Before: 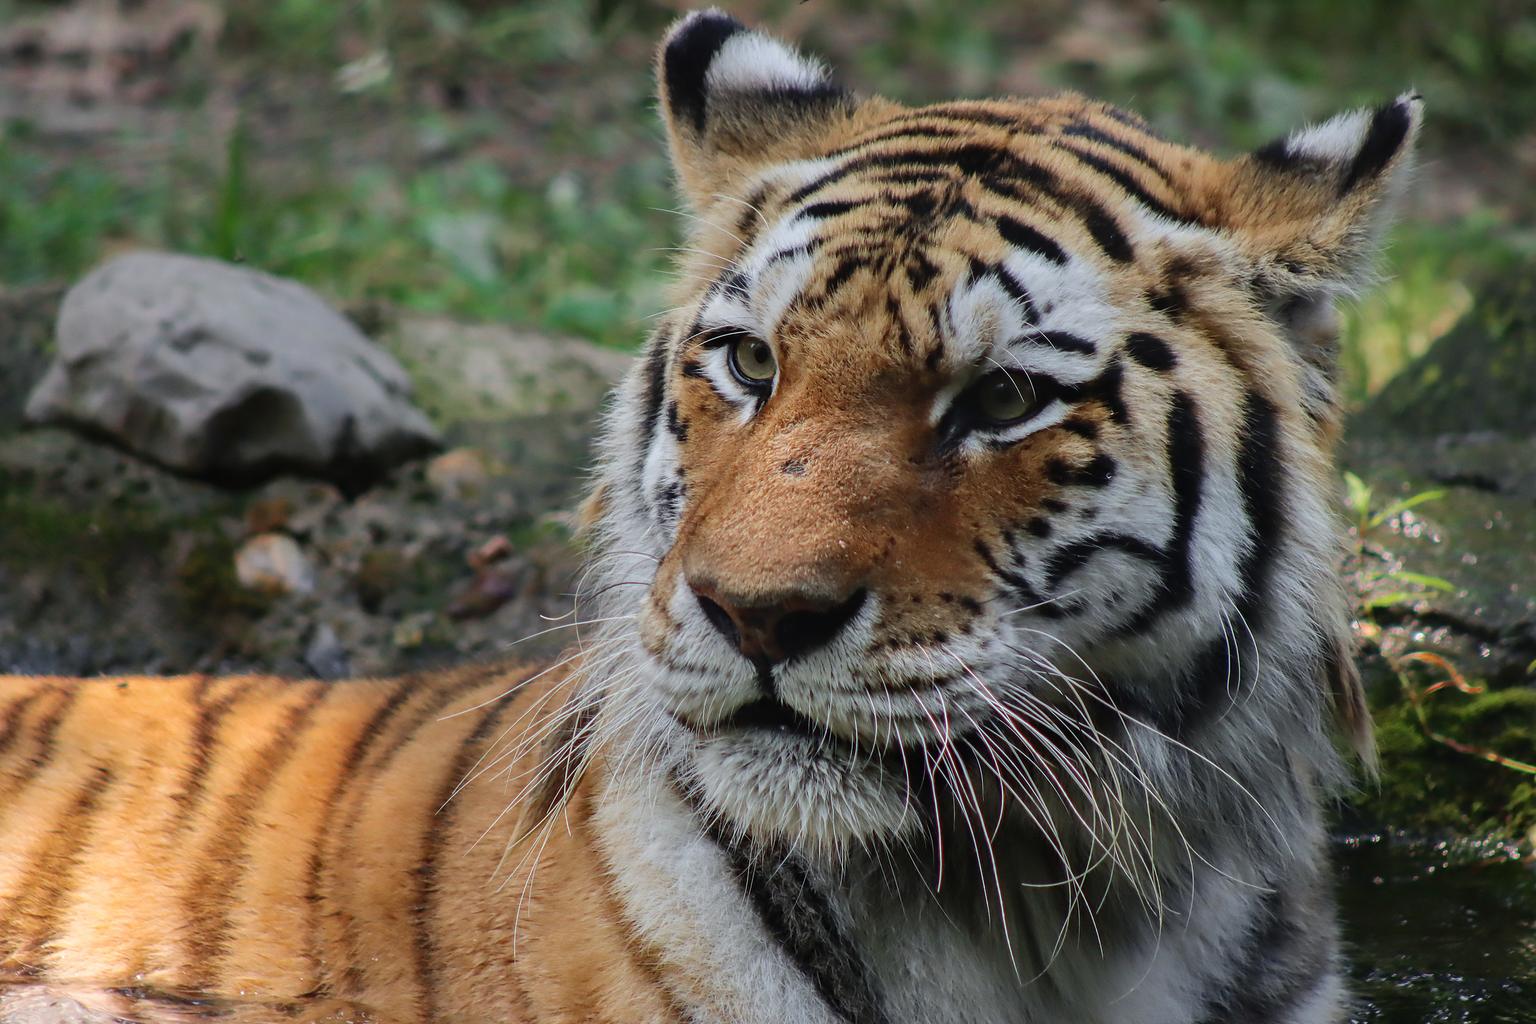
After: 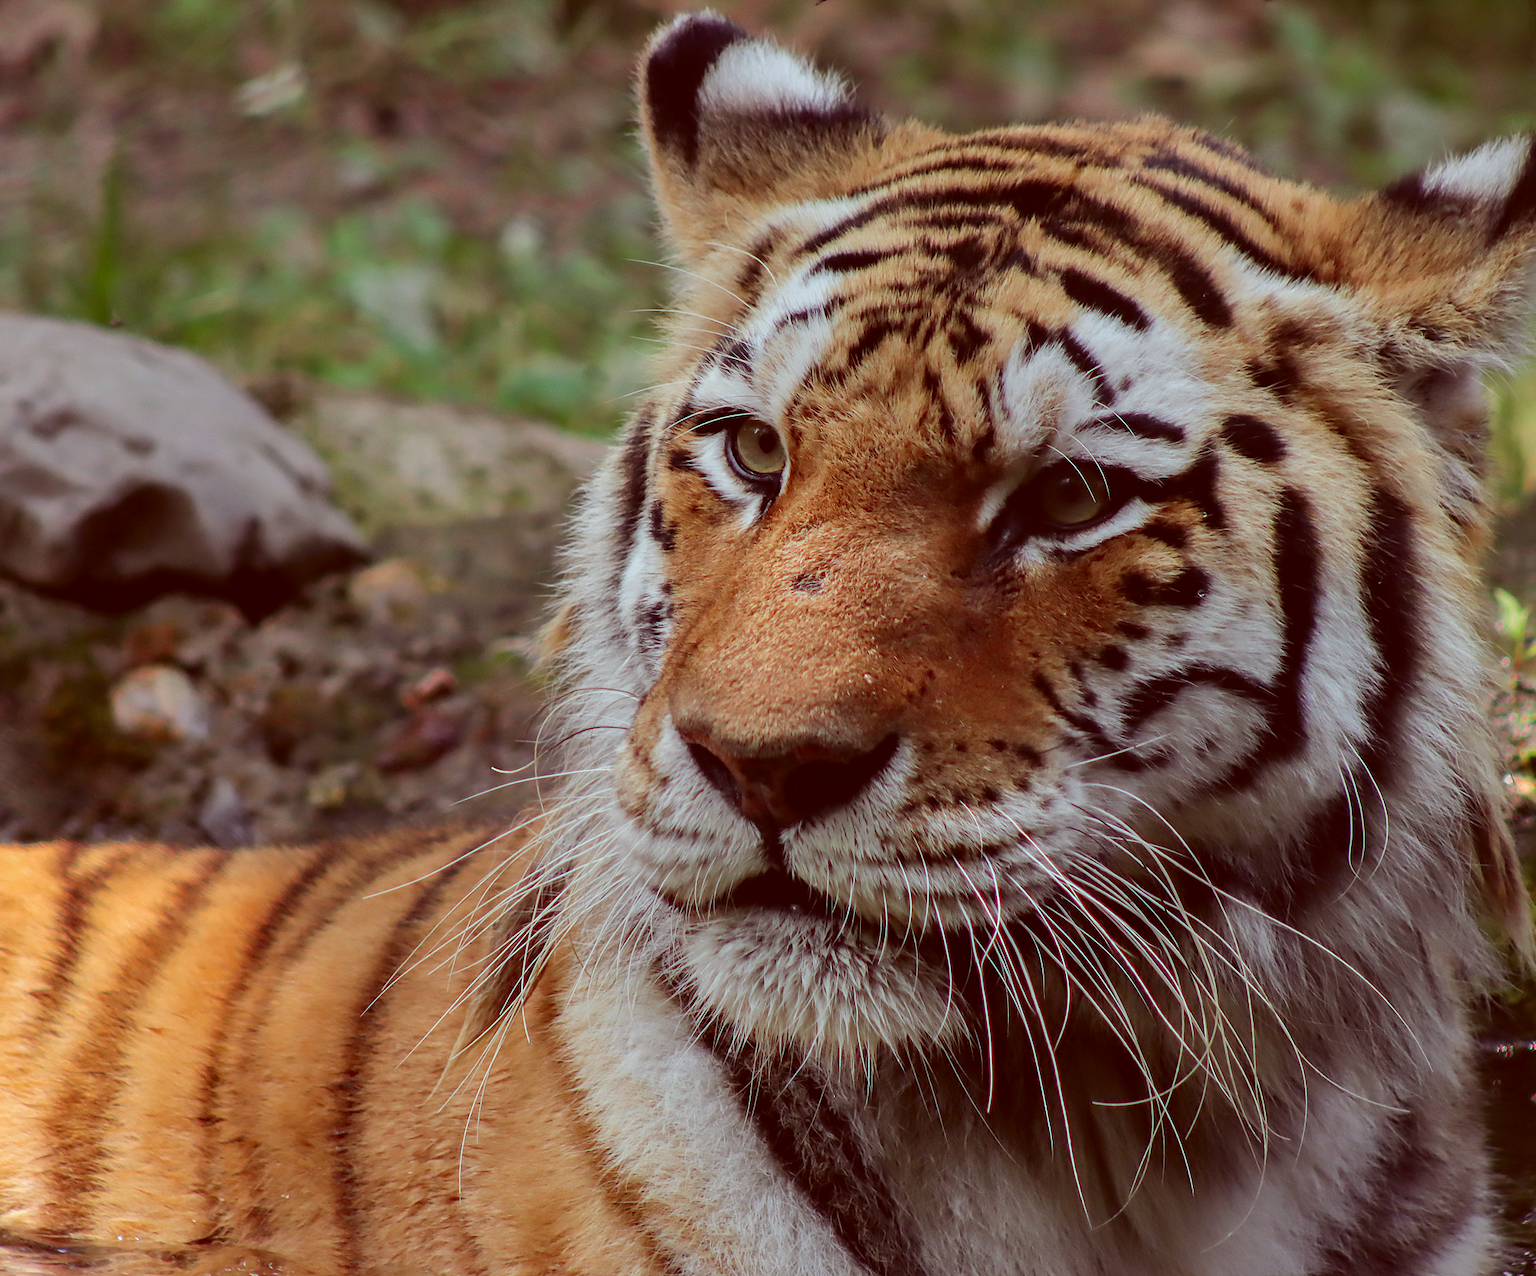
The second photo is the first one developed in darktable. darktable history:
crop and rotate: left 9.573%, right 10.249%
color correction: highlights a* -7.23, highlights b* -0.195, shadows a* 20.35, shadows b* 11.44
